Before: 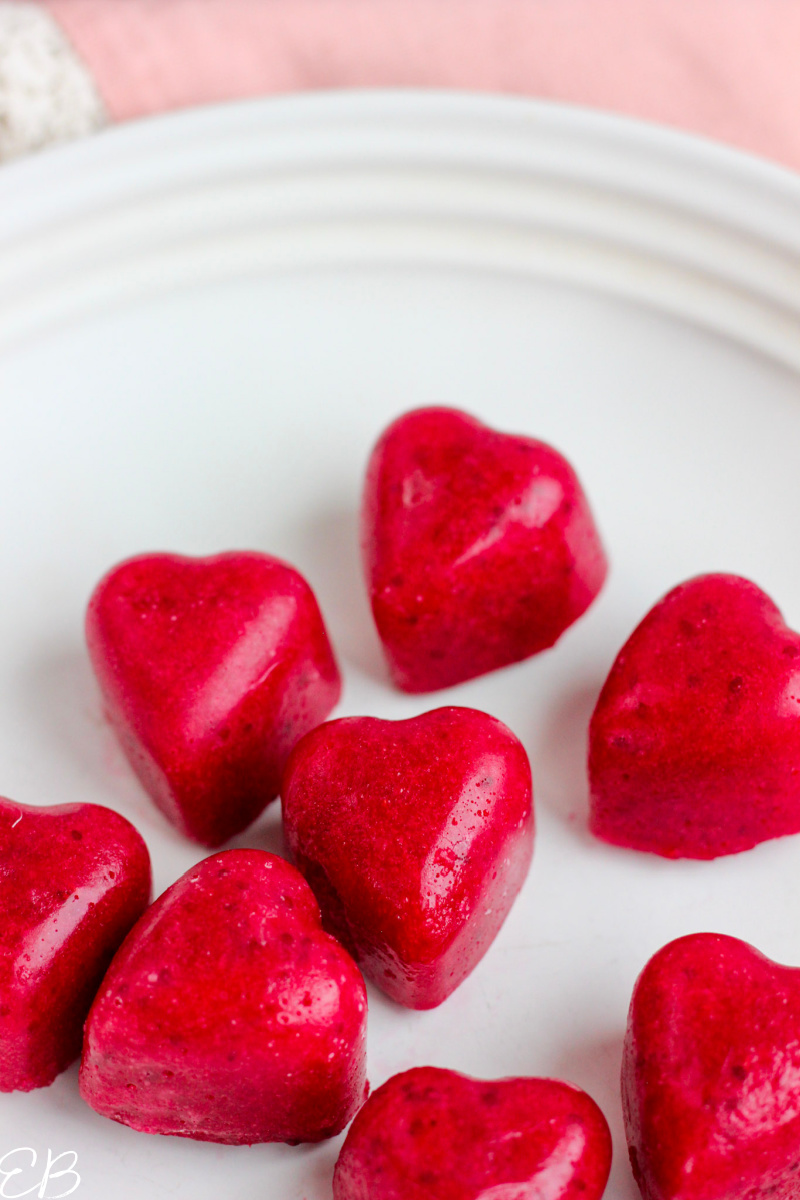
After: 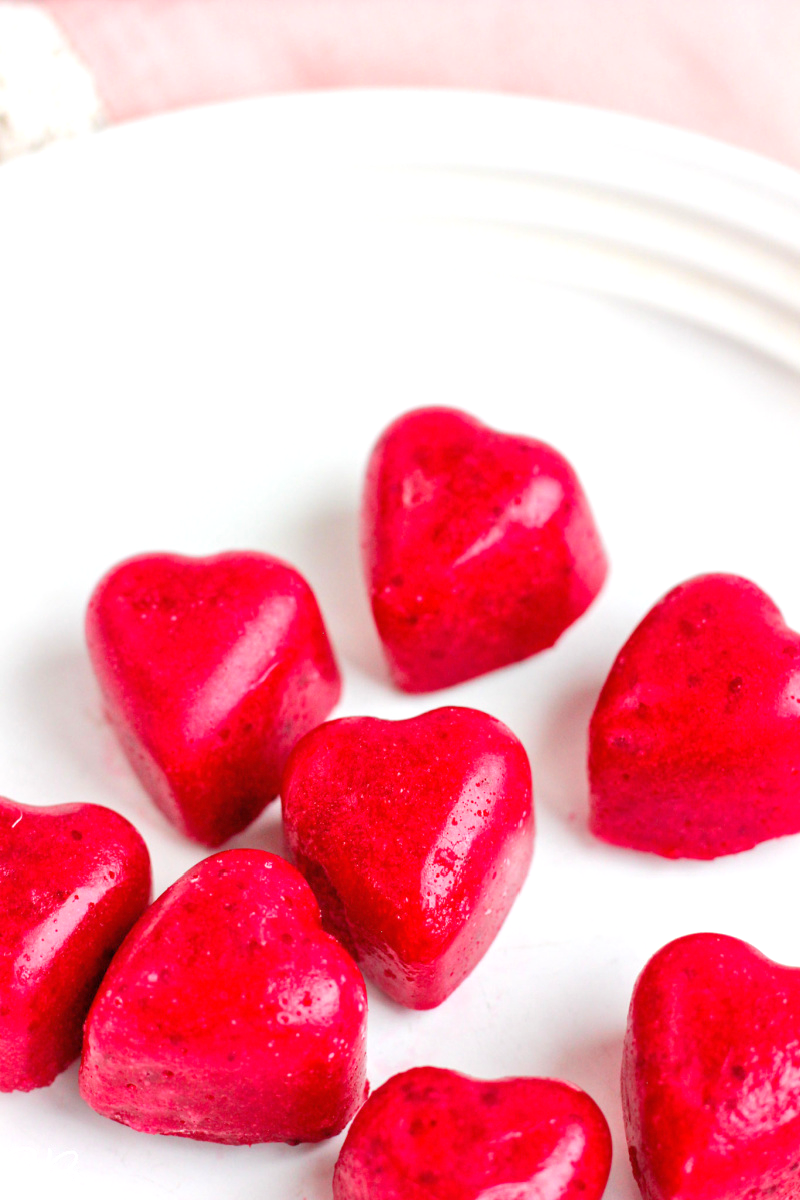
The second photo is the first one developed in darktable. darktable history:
exposure: black level correction 0, exposure 0.5 EV, compensate highlight preservation false
tone equalizer: -7 EV 0.15 EV, -6 EV 0.6 EV, -5 EV 1.15 EV, -4 EV 1.33 EV, -3 EV 1.15 EV, -2 EV 0.6 EV, -1 EV 0.15 EV, mask exposure compensation -0.5 EV
